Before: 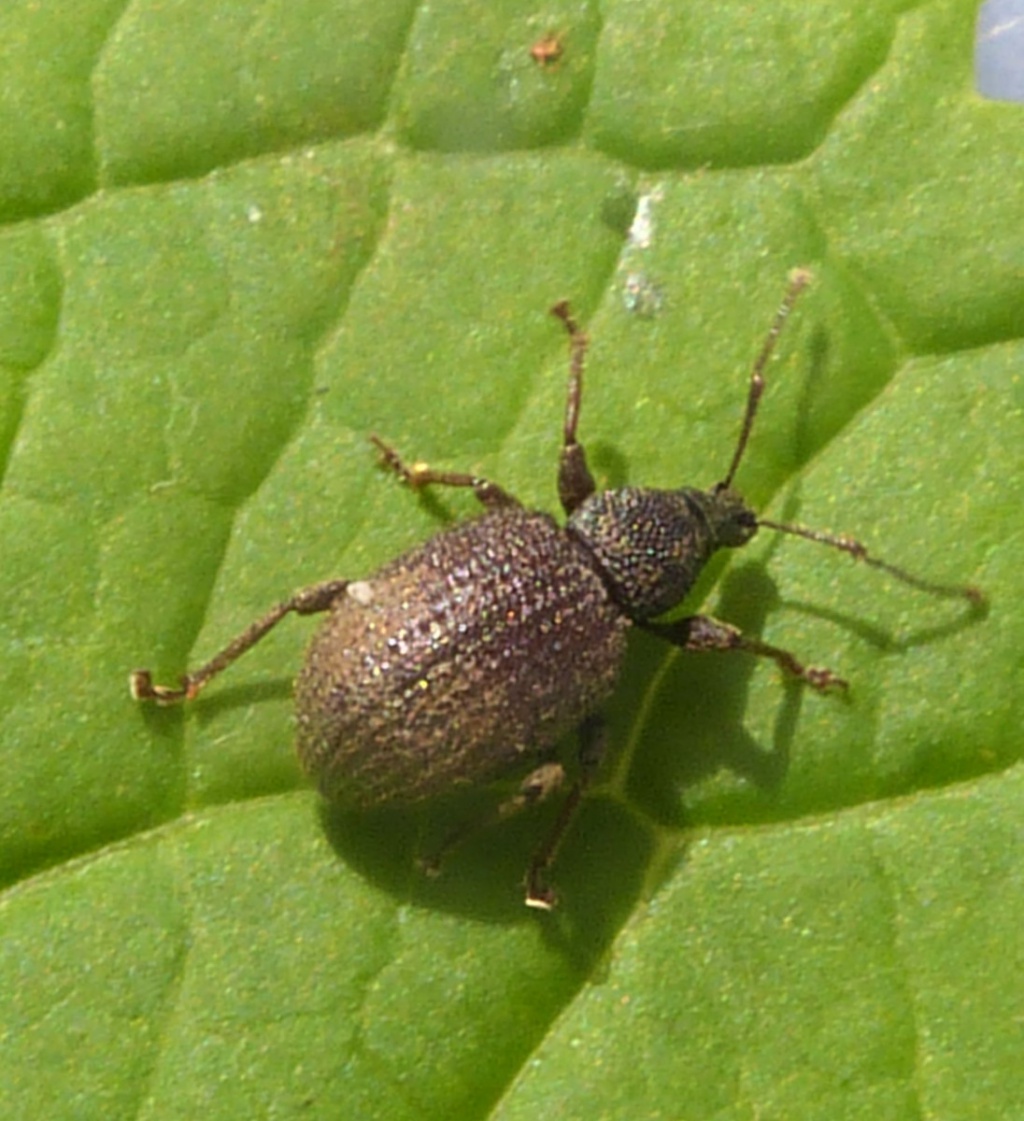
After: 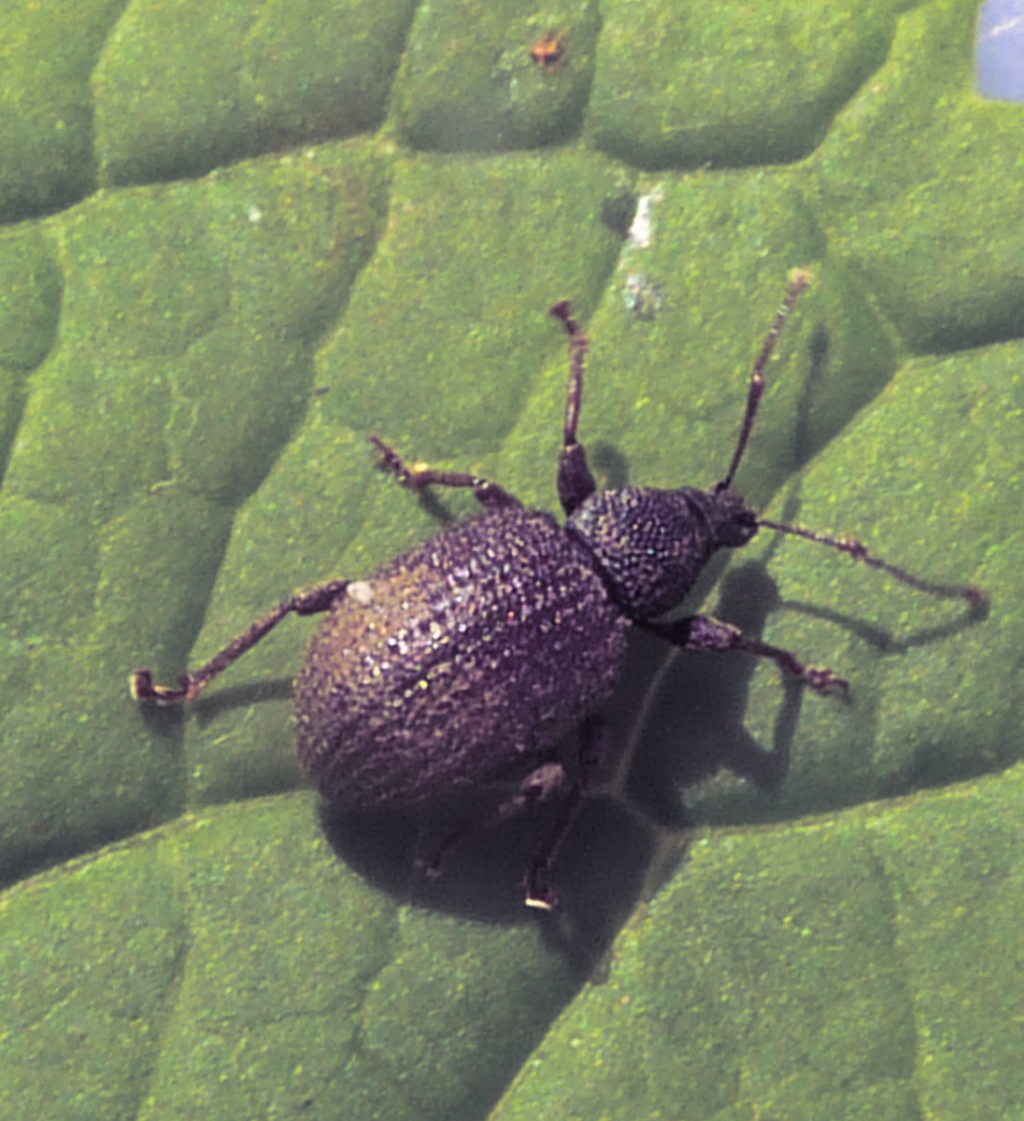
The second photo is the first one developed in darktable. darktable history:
white balance: red 1.004, blue 1.096
split-toning: shadows › hue 255.6°, shadows › saturation 0.66, highlights › hue 43.2°, highlights › saturation 0.68, balance -50.1
